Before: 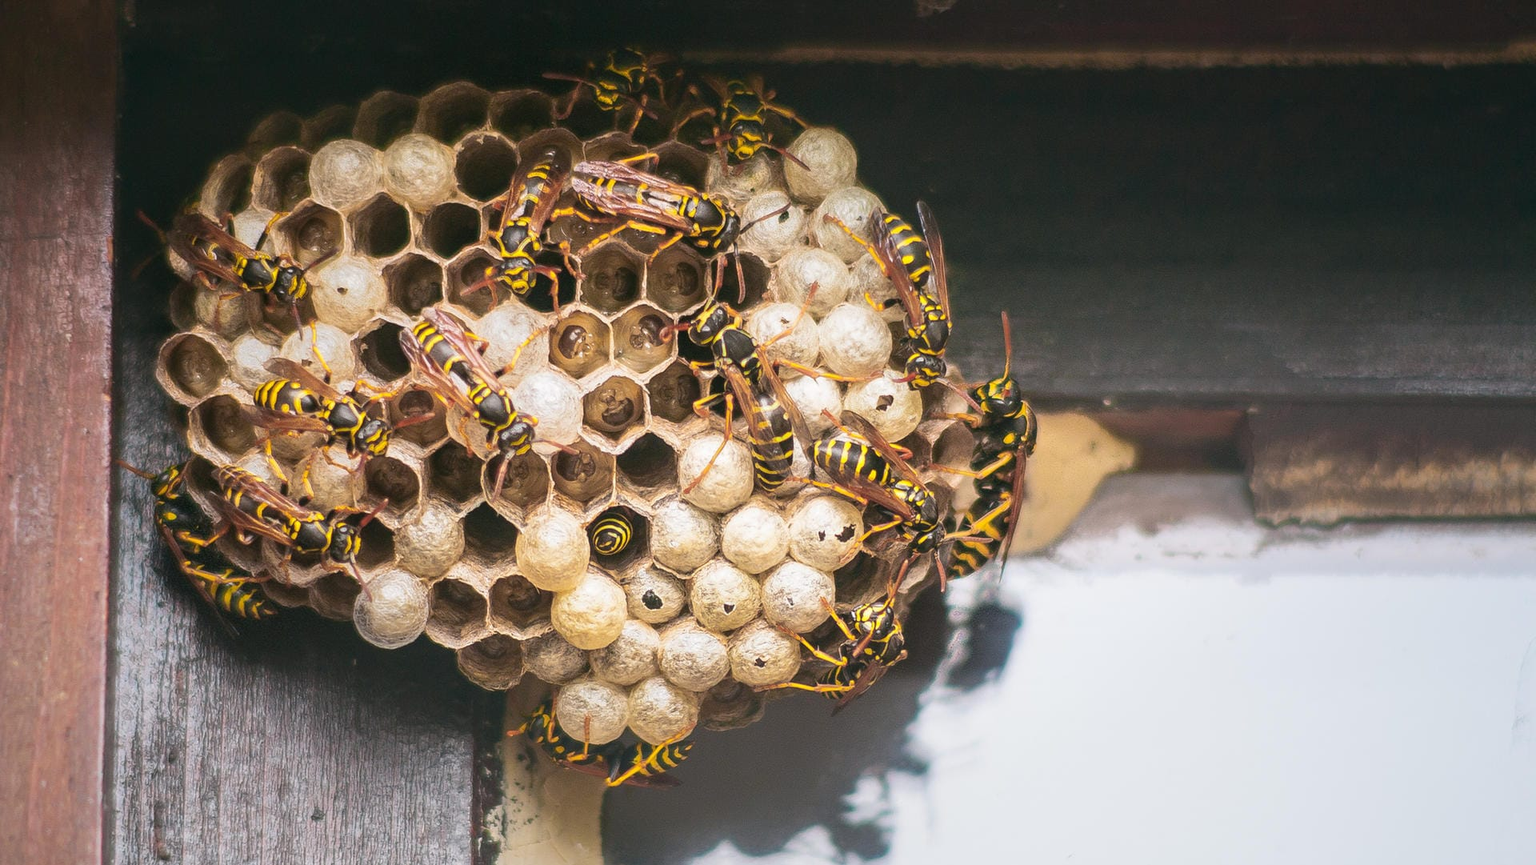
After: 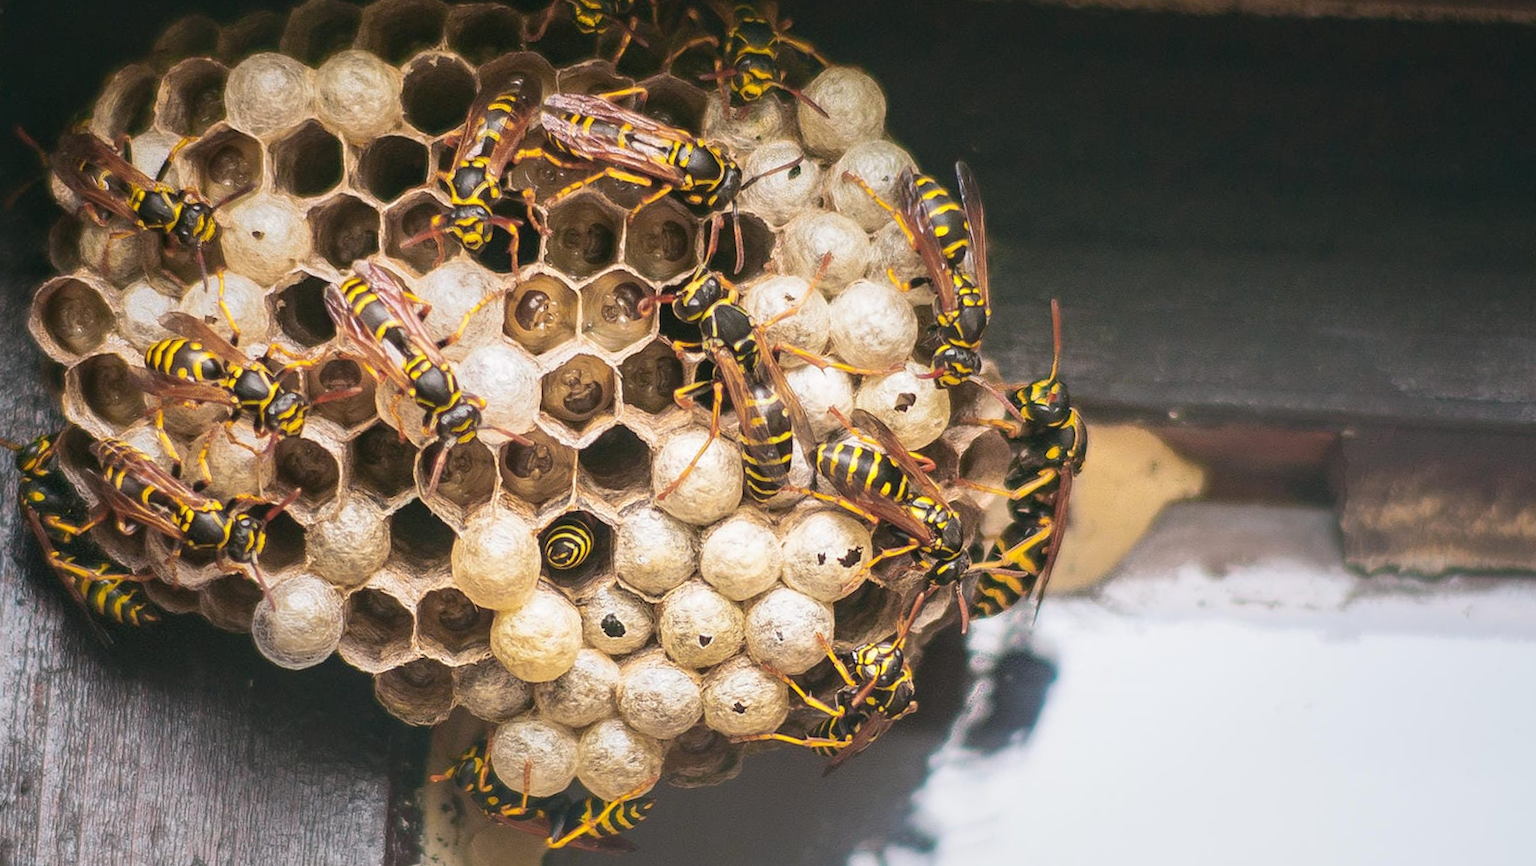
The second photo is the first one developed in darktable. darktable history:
crop and rotate: angle -2.83°, left 5.323%, top 5.206%, right 4.642%, bottom 4.515%
